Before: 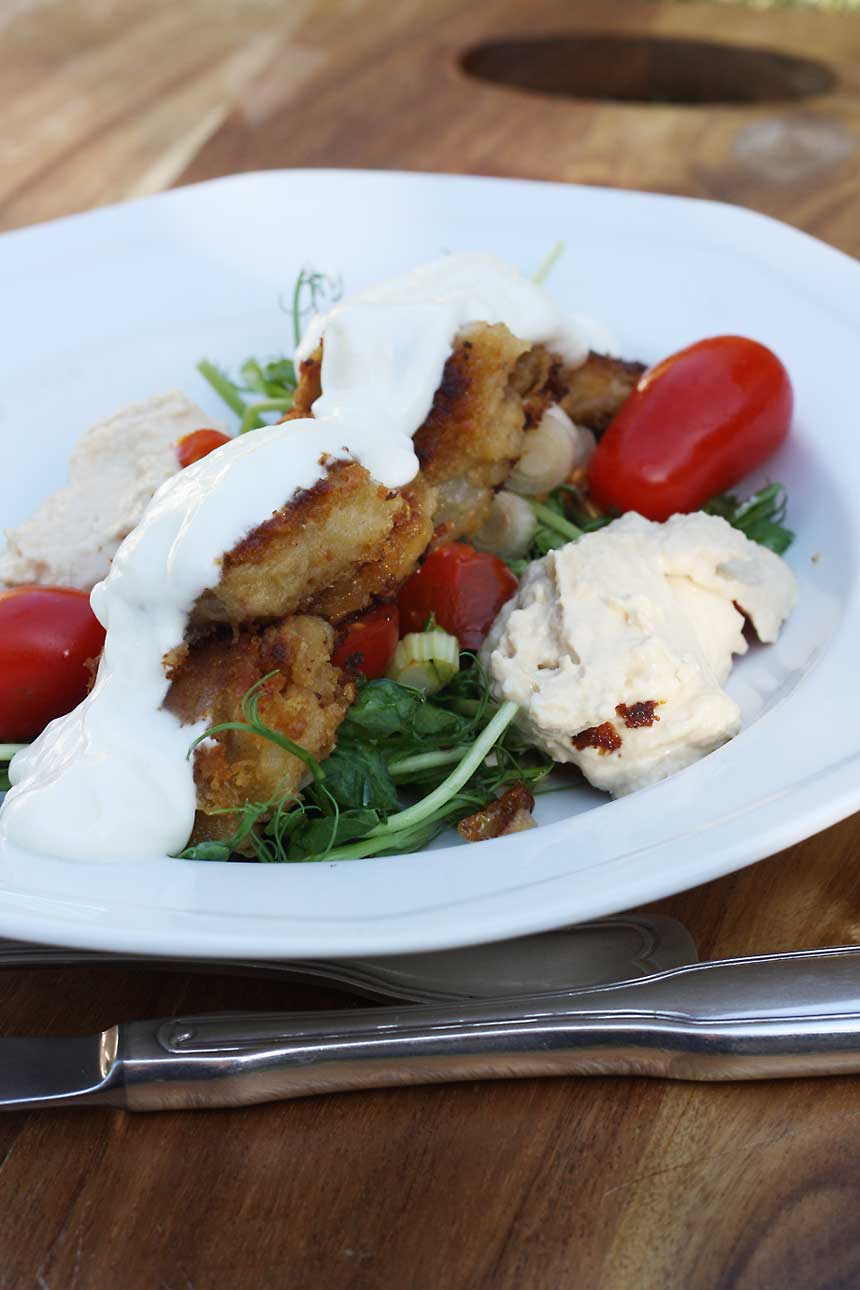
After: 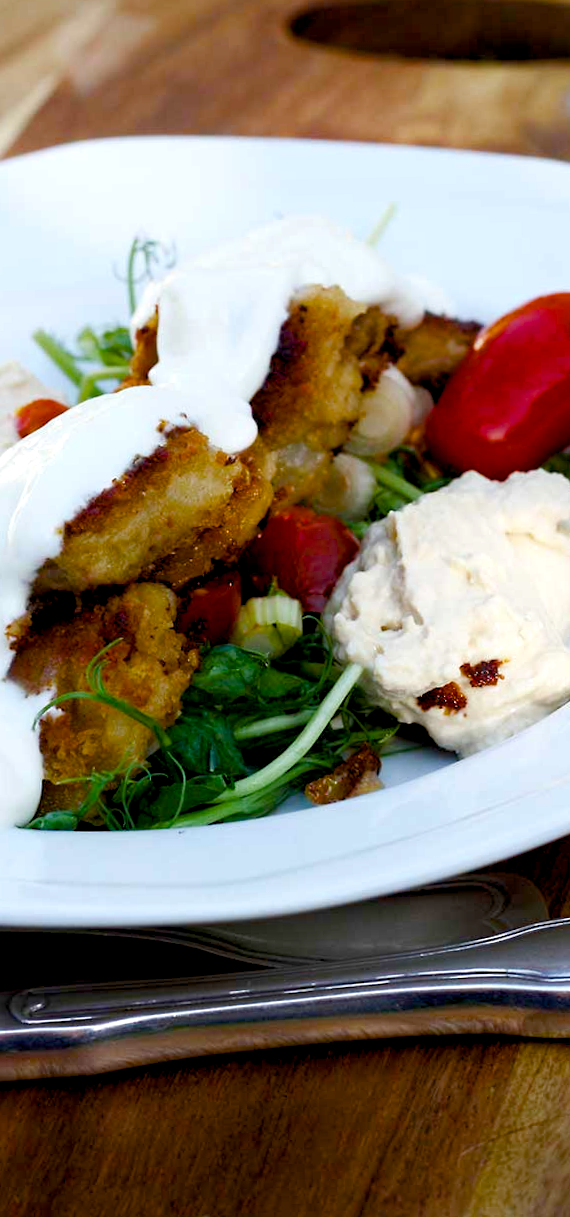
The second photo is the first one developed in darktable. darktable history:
rotate and perspective: rotation -1.42°, crop left 0.016, crop right 0.984, crop top 0.035, crop bottom 0.965
white balance: emerald 1
crop and rotate: left 18.442%, right 15.508%
color balance rgb: shadows lift › luminance -9.41%, highlights gain › luminance 17.6%, global offset › luminance -1.45%, perceptual saturation grading › highlights -17.77%, perceptual saturation grading › mid-tones 33.1%, perceptual saturation grading › shadows 50.52%, global vibrance 24.22%
